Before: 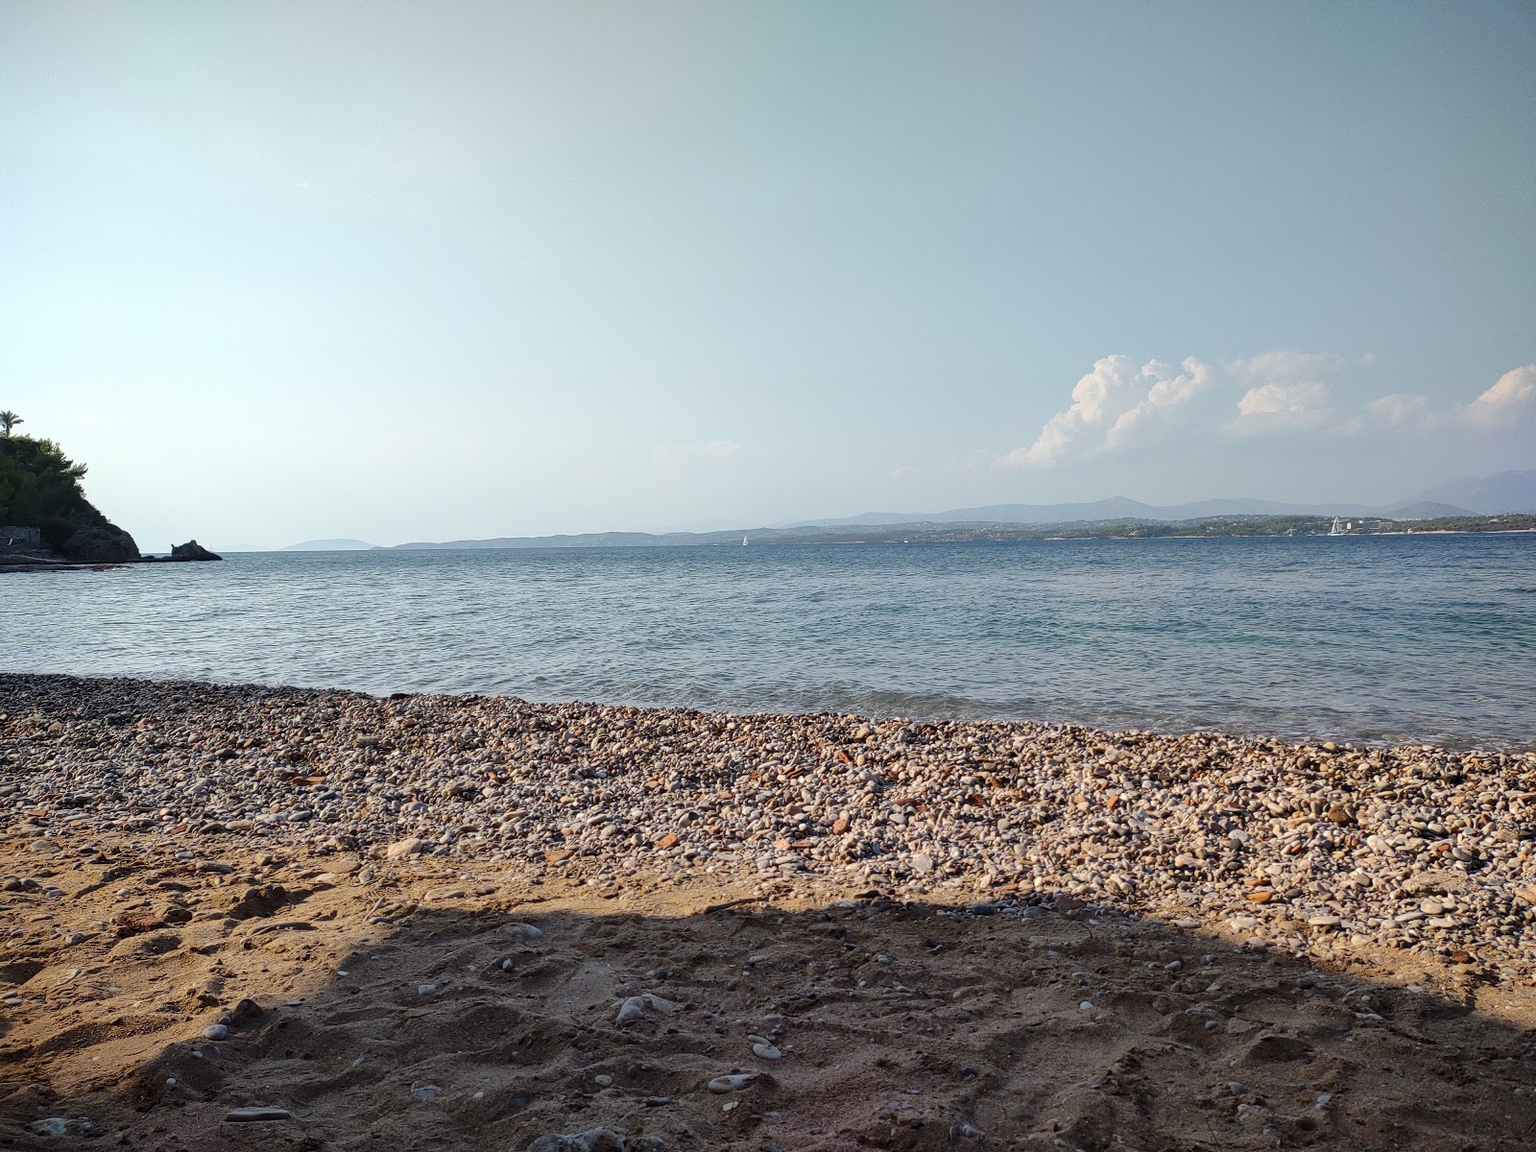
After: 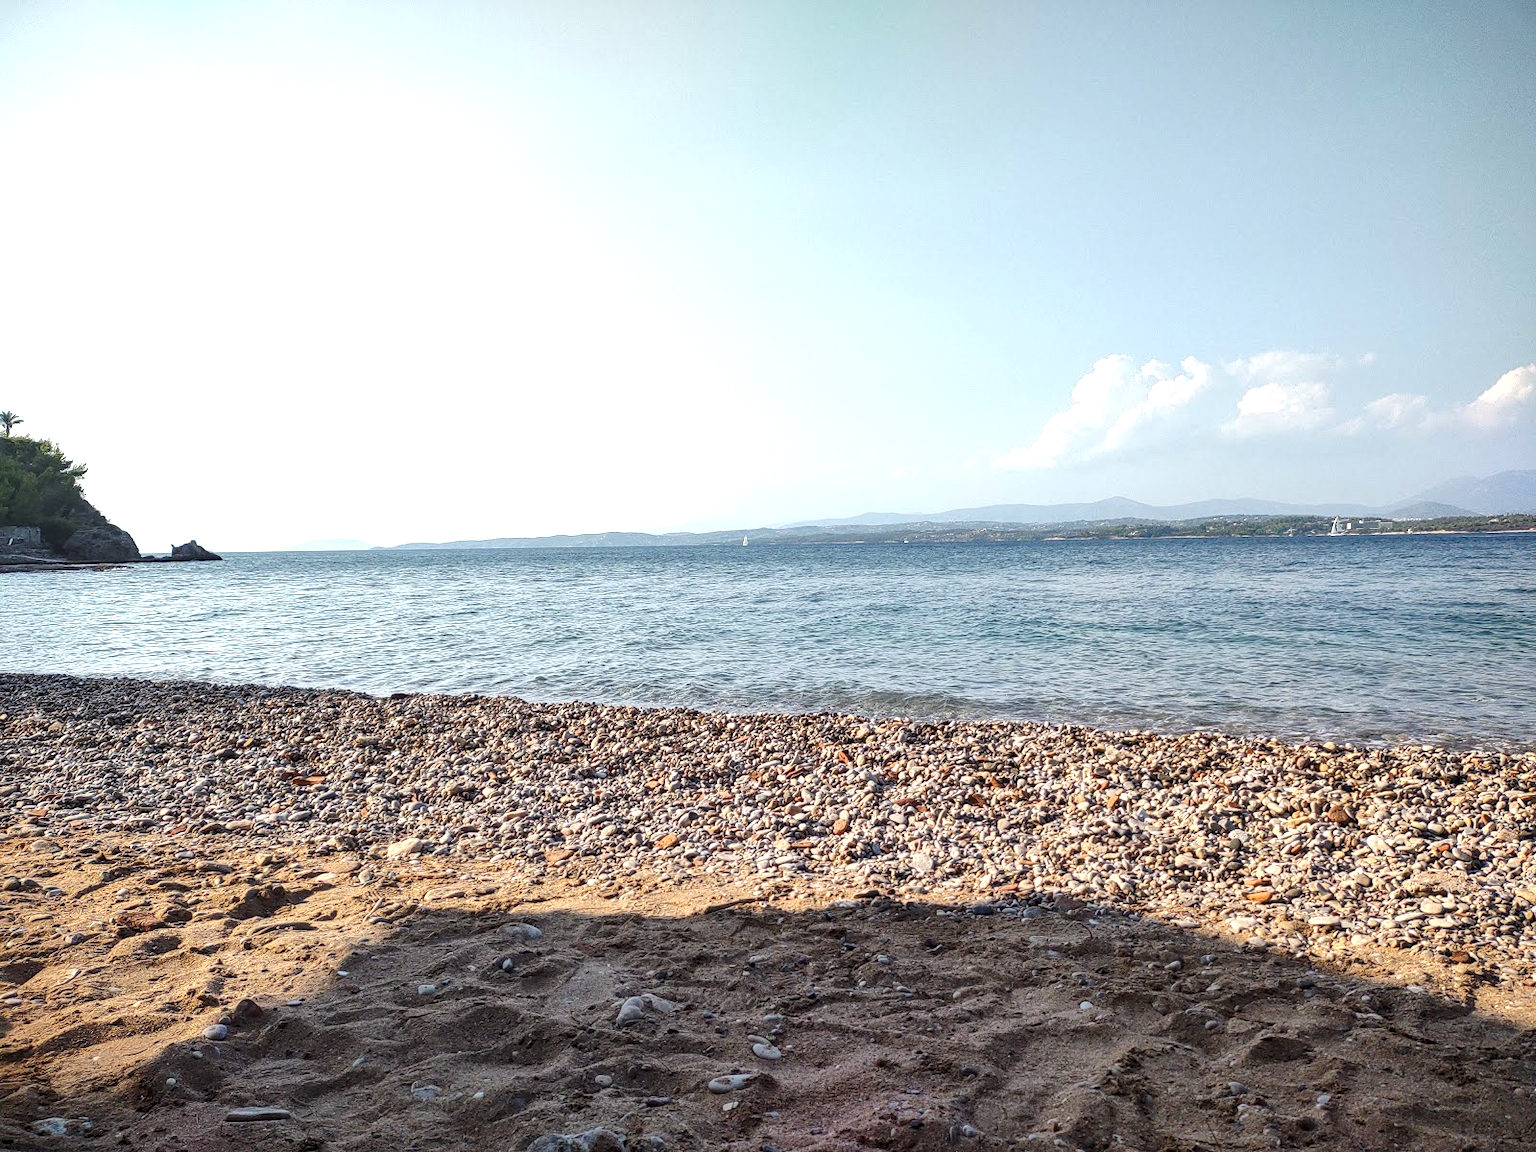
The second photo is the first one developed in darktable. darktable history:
exposure: black level correction 0, exposure 0.696 EV, compensate highlight preservation false
local contrast: detail 130%
